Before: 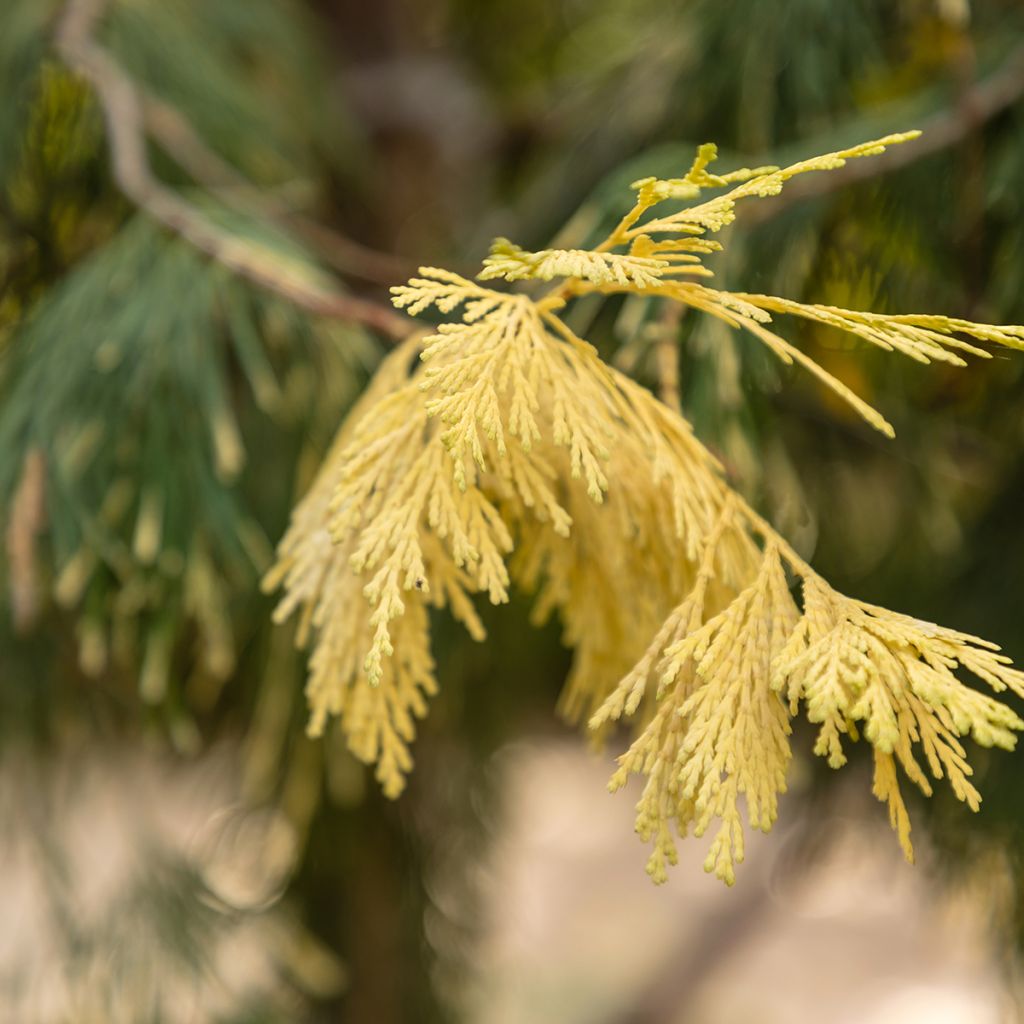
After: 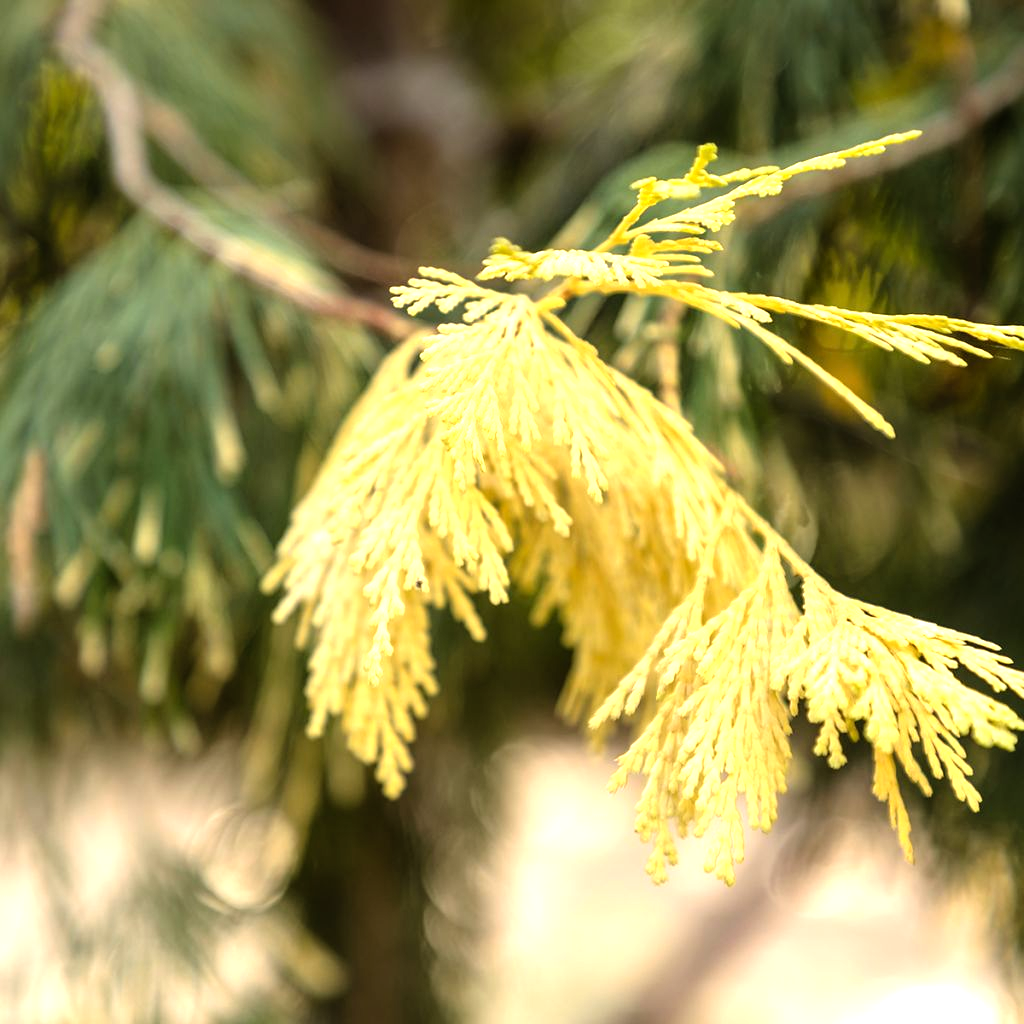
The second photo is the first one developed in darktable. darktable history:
tone equalizer: -8 EV -1.07 EV, -7 EV -1.05 EV, -6 EV -0.83 EV, -5 EV -0.561 EV, -3 EV 0.609 EV, -2 EV 0.893 EV, -1 EV 0.985 EV, +0 EV 1.06 EV
